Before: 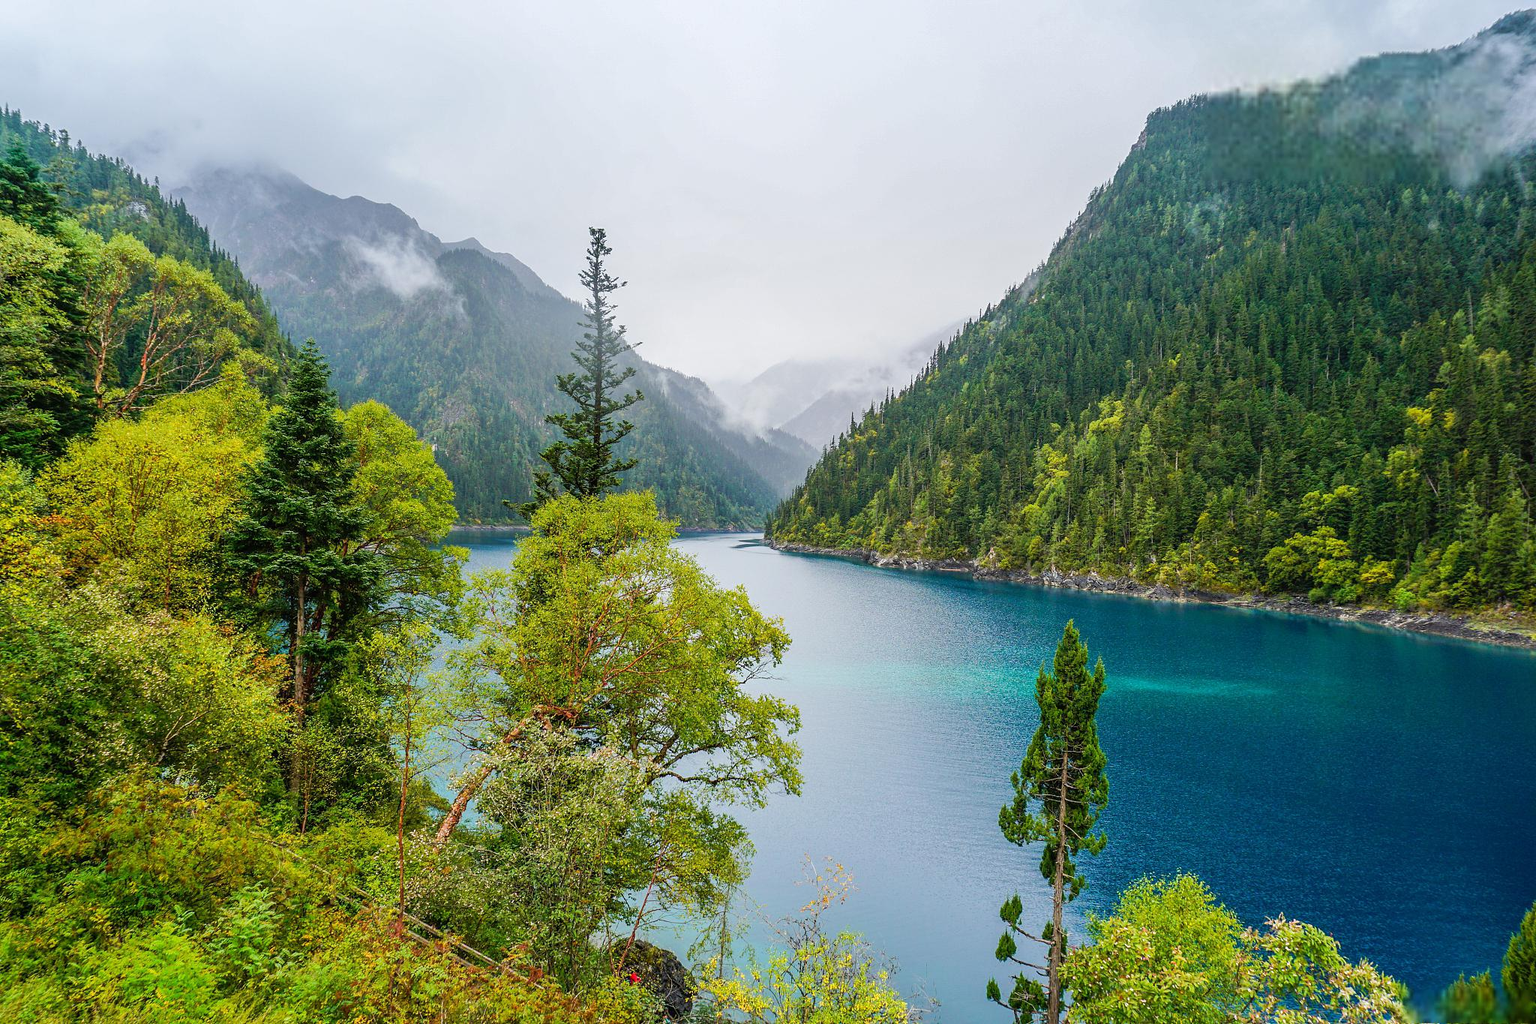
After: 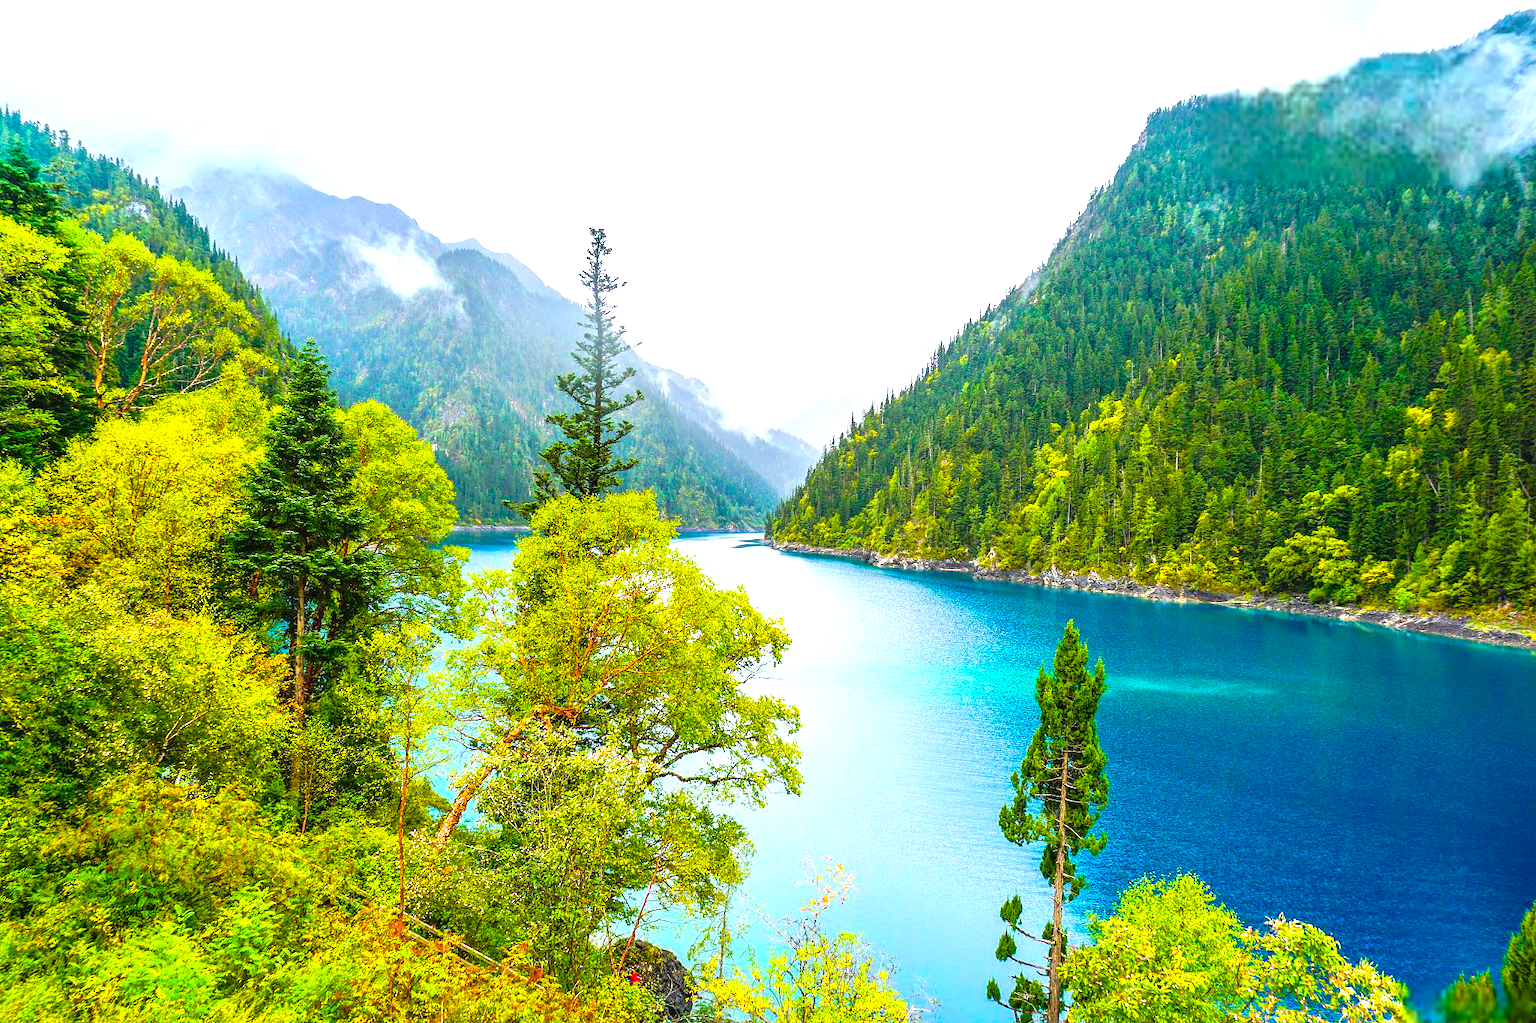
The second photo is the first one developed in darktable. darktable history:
color balance rgb: power › hue 73.09°, linear chroma grading › global chroma 15.038%, perceptual saturation grading › global saturation 34.067%, global vibrance 20%
exposure: black level correction 0, exposure 1.106 EV, compensate highlight preservation false
